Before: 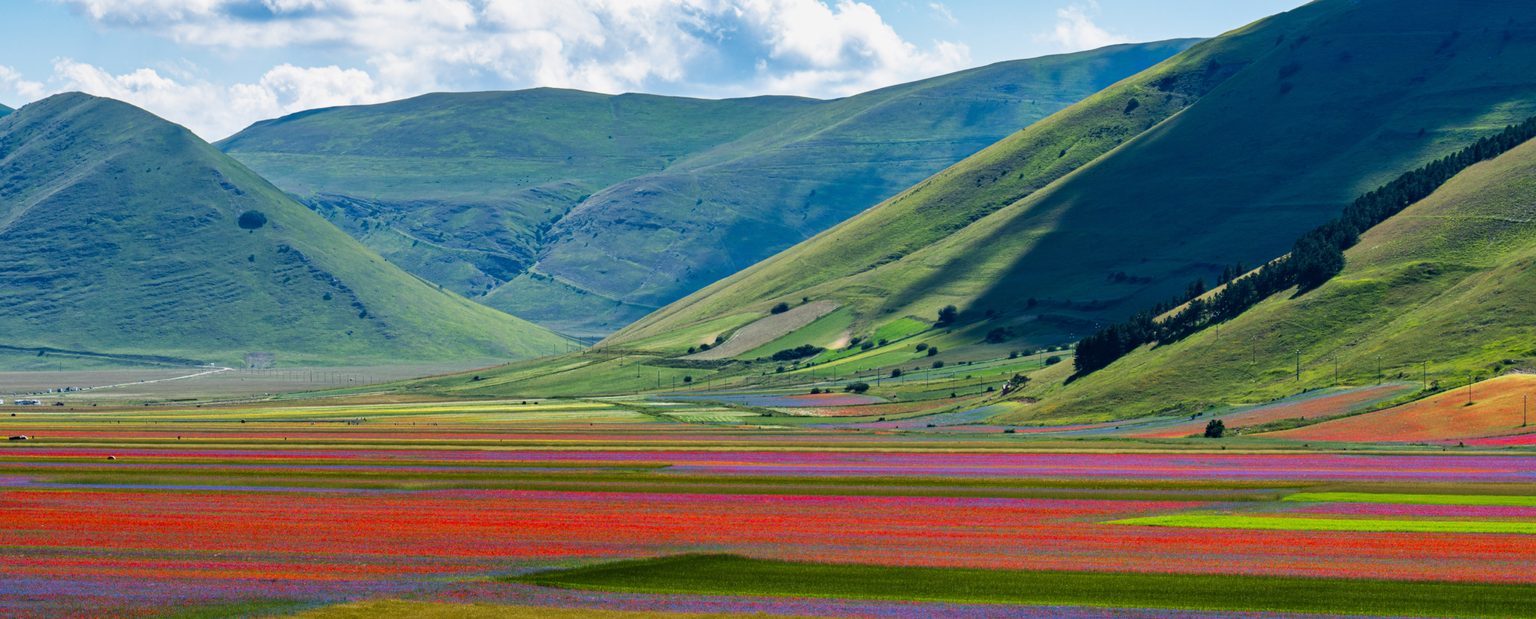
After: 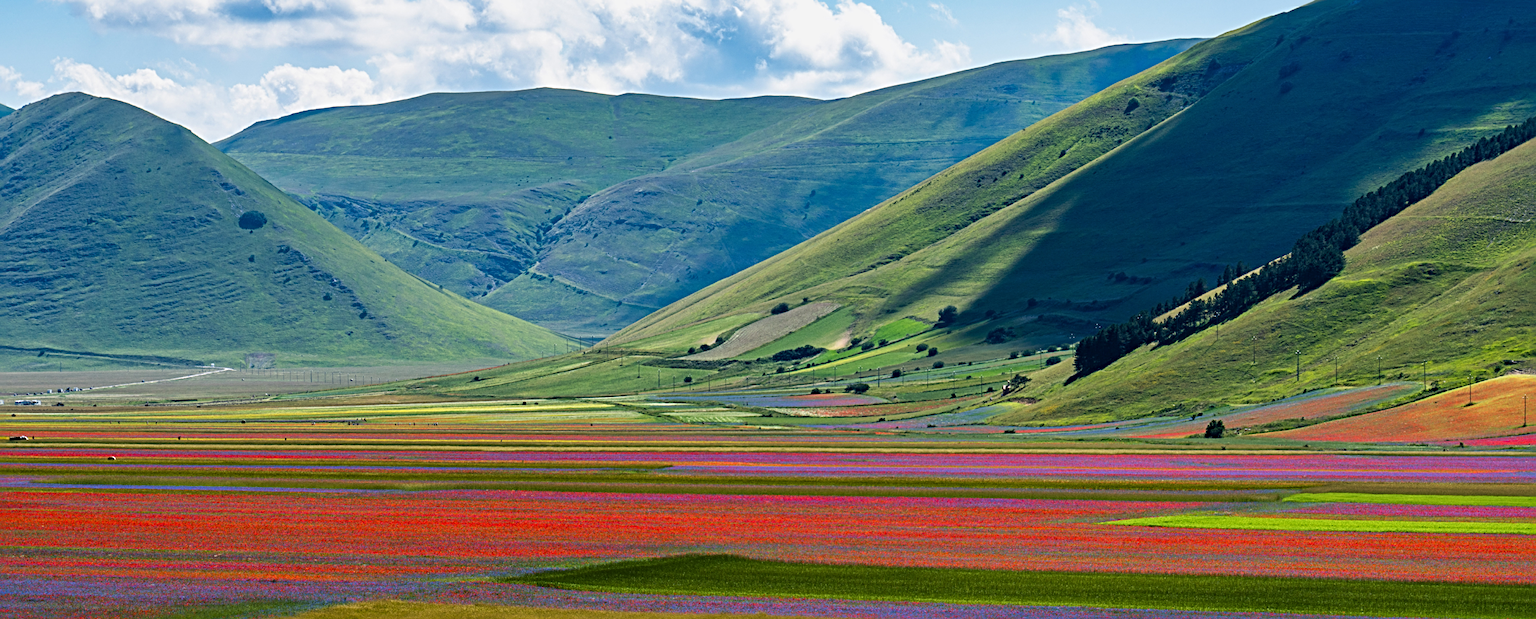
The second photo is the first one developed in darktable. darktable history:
color zones: mix -62.47%
sharpen: radius 4
